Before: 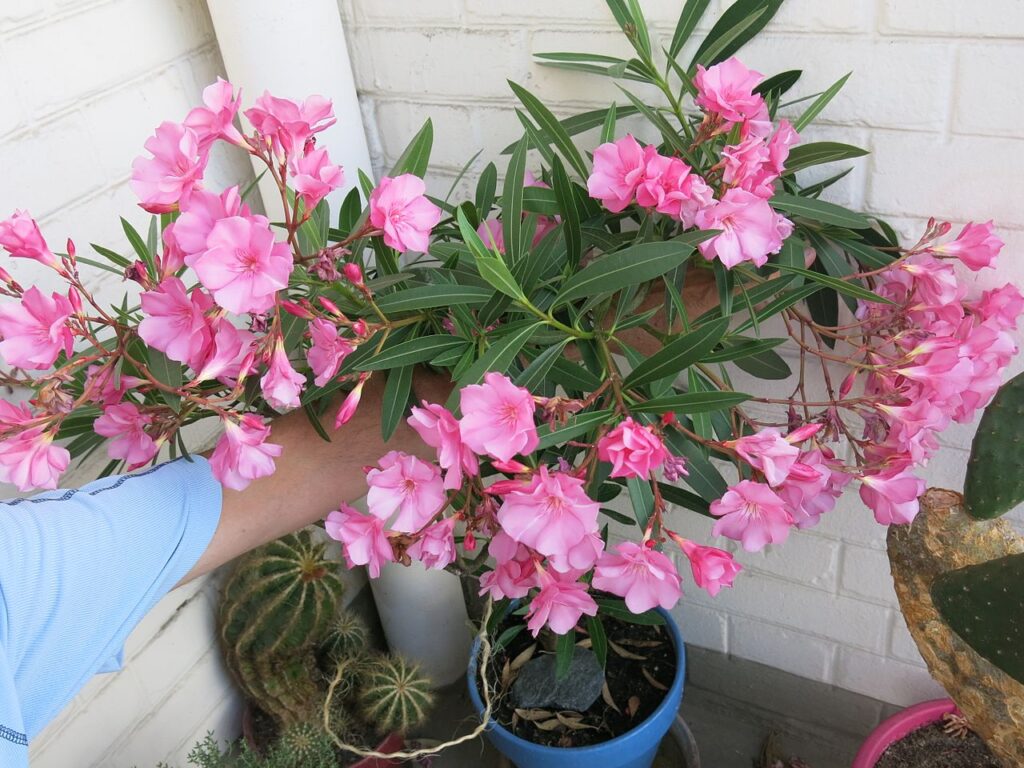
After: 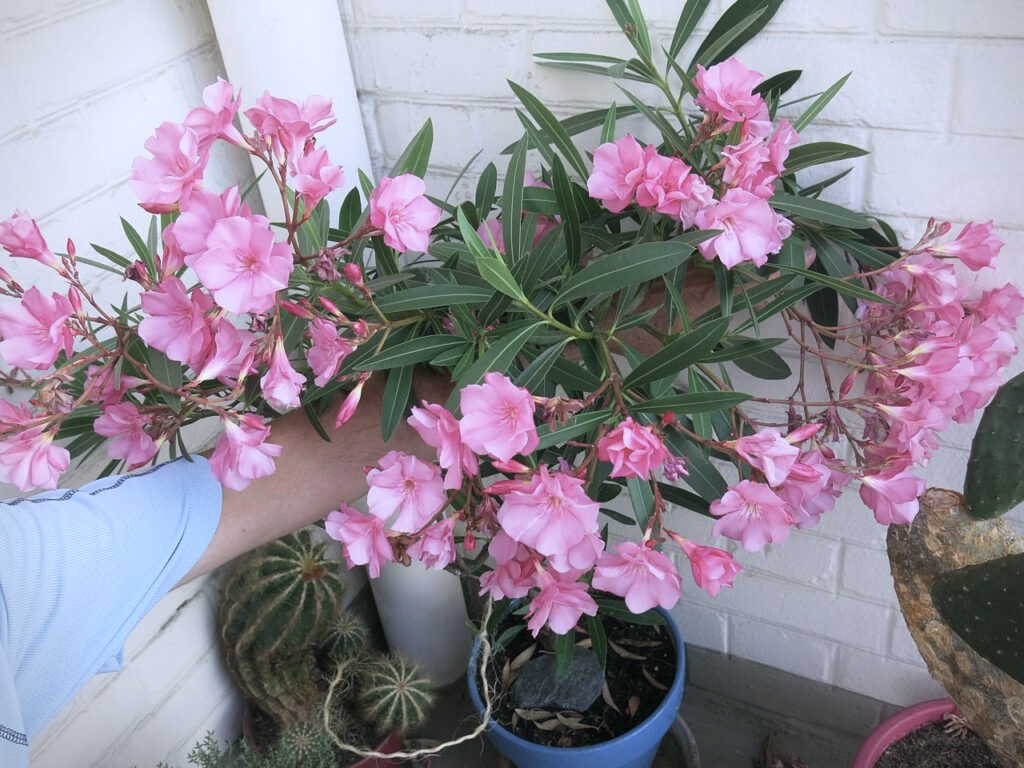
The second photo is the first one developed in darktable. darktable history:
vignetting: fall-off start 91.48%
color calibration: illuminant as shot in camera, x 0.366, y 0.379, temperature 4429.71 K
contrast brightness saturation: contrast 0.062, brightness -0.009, saturation -0.241
haze removal: strength -0.051, adaptive false
